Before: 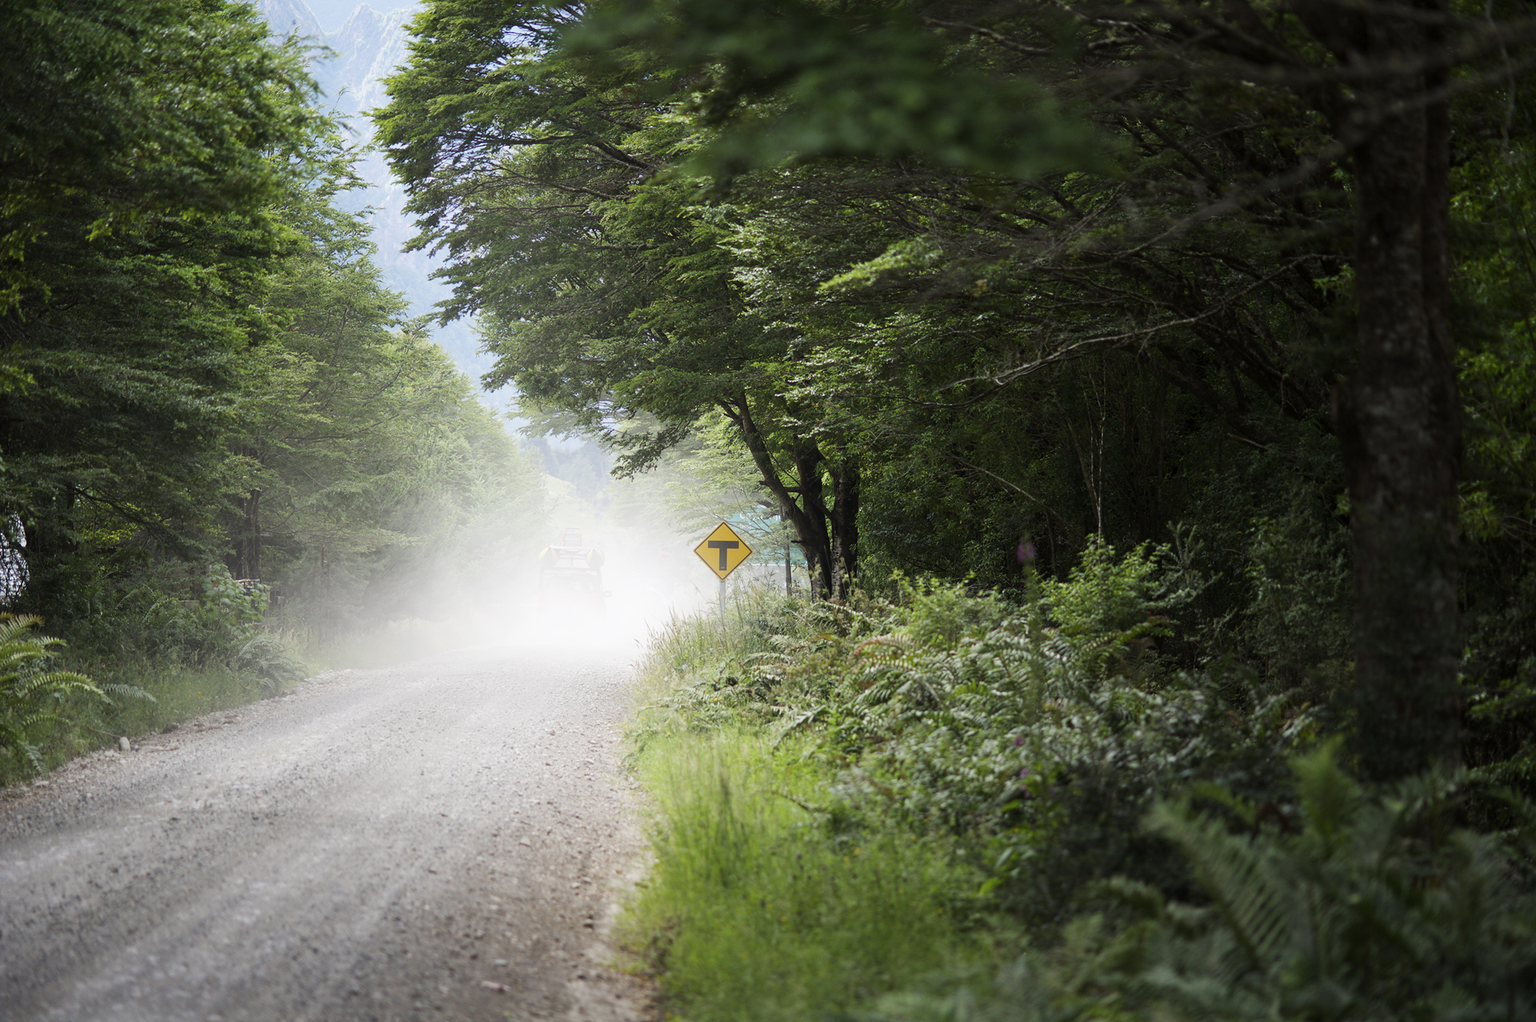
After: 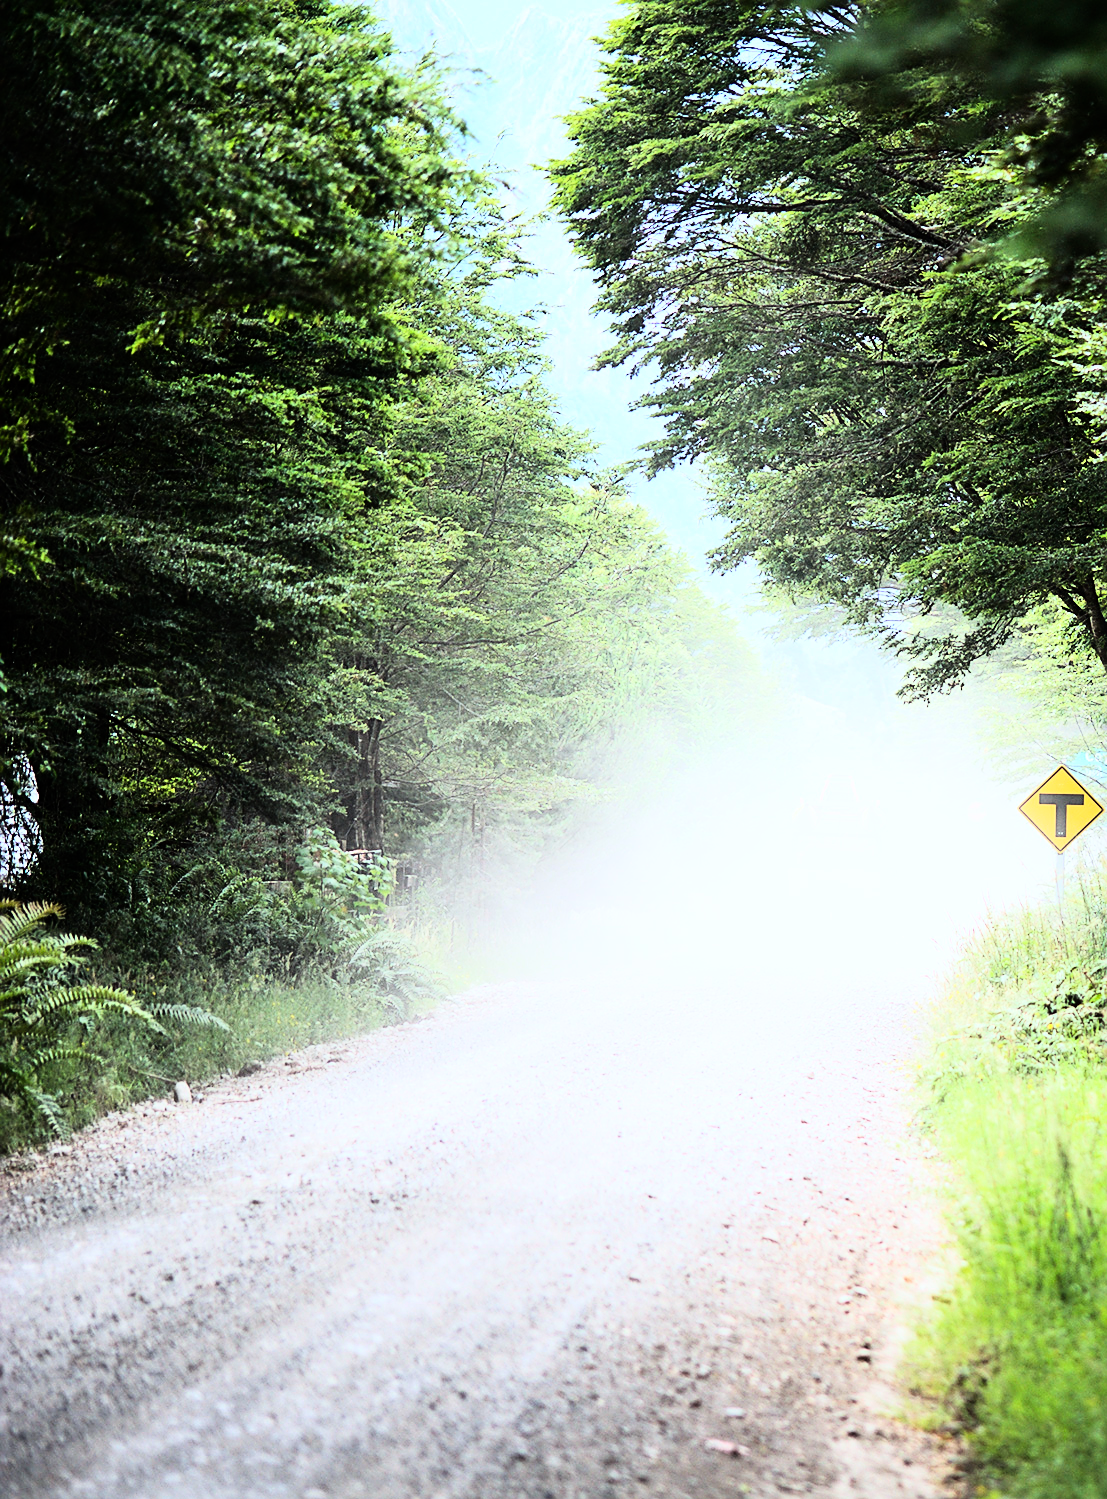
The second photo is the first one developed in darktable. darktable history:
rgb curve: curves: ch0 [(0, 0) (0.21, 0.15) (0.24, 0.21) (0.5, 0.75) (0.75, 0.96) (0.89, 0.99) (1, 1)]; ch1 [(0, 0.02) (0.21, 0.13) (0.25, 0.2) (0.5, 0.67) (0.75, 0.9) (0.89, 0.97) (1, 1)]; ch2 [(0, 0.02) (0.21, 0.13) (0.25, 0.2) (0.5, 0.67) (0.75, 0.9) (0.89, 0.97) (1, 1)], compensate middle gray true
white balance: red 0.976, blue 1.04
sharpen: on, module defaults
crop and rotate: left 0%, top 0%, right 50.845%
